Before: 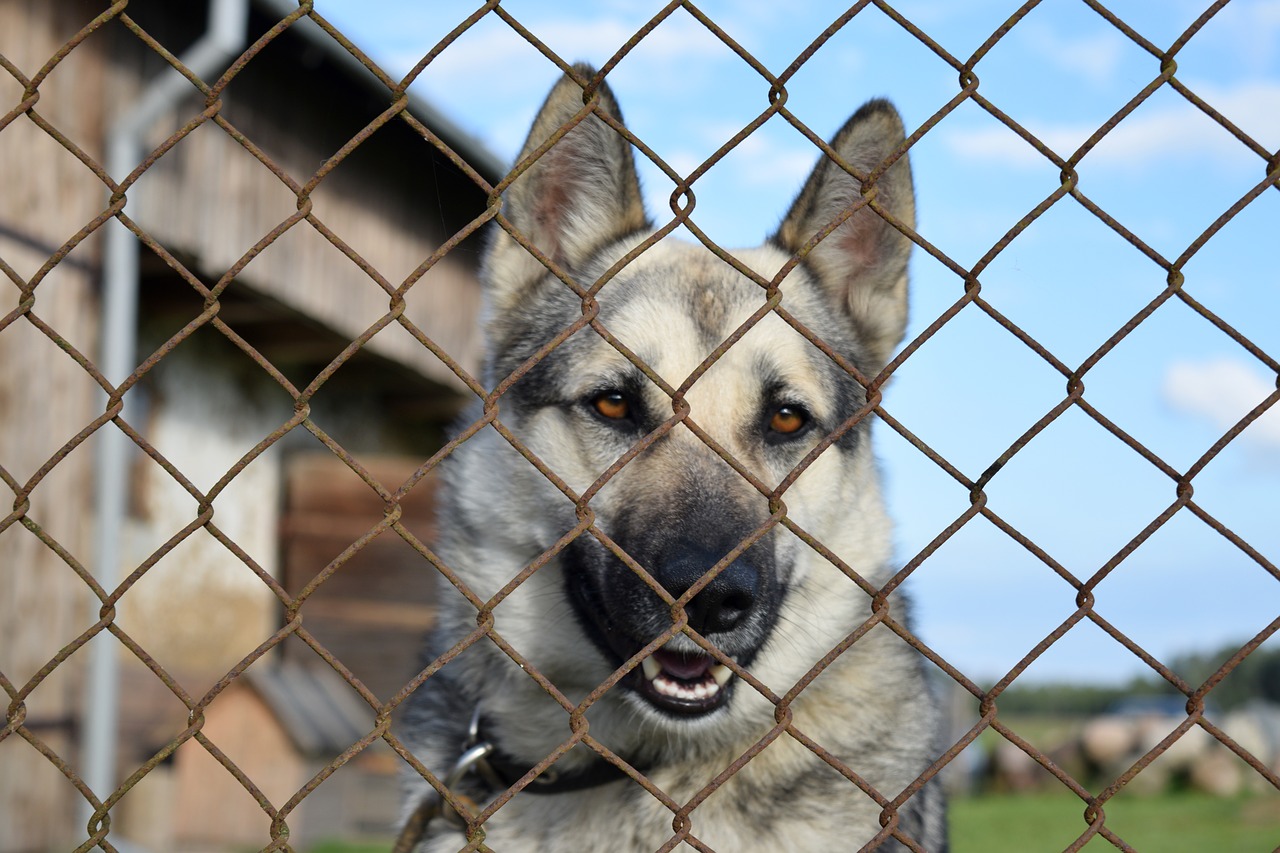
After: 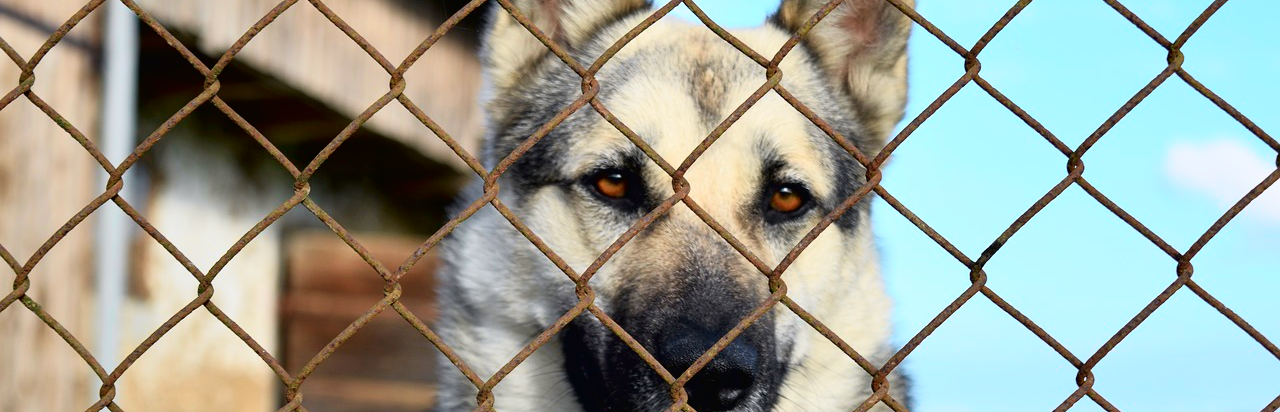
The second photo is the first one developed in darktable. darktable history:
crop and rotate: top 26.056%, bottom 25.543%
white balance: emerald 1
tone curve: curves: ch0 [(0, 0.013) (0.054, 0.018) (0.205, 0.191) (0.289, 0.292) (0.39, 0.424) (0.493, 0.551) (0.647, 0.752) (0.796, 0.887) (1, 0.998)]; ch1 [(0, 0) (0.371, 0.339) (0.477, 0.452) (0.494, 0.495) (0.501, 0.501) (0.51, 0.516) (0.54, 0.557) (0.572, 0.605) (0.66, 0.701) (0.783, 0.804) (1, 1)]; ch2 [(0, 0) (0.32, 0.281) (0.403, 0.399) (0.441, 0.428) (0.47, 0.469) (0.498, 0.496) (0.524, 0.543) (0.551, 0.579) (0.633, 0.665) (0.7, 0.711) (1, 1)], color space Lab, independent channels, preserve colors none
